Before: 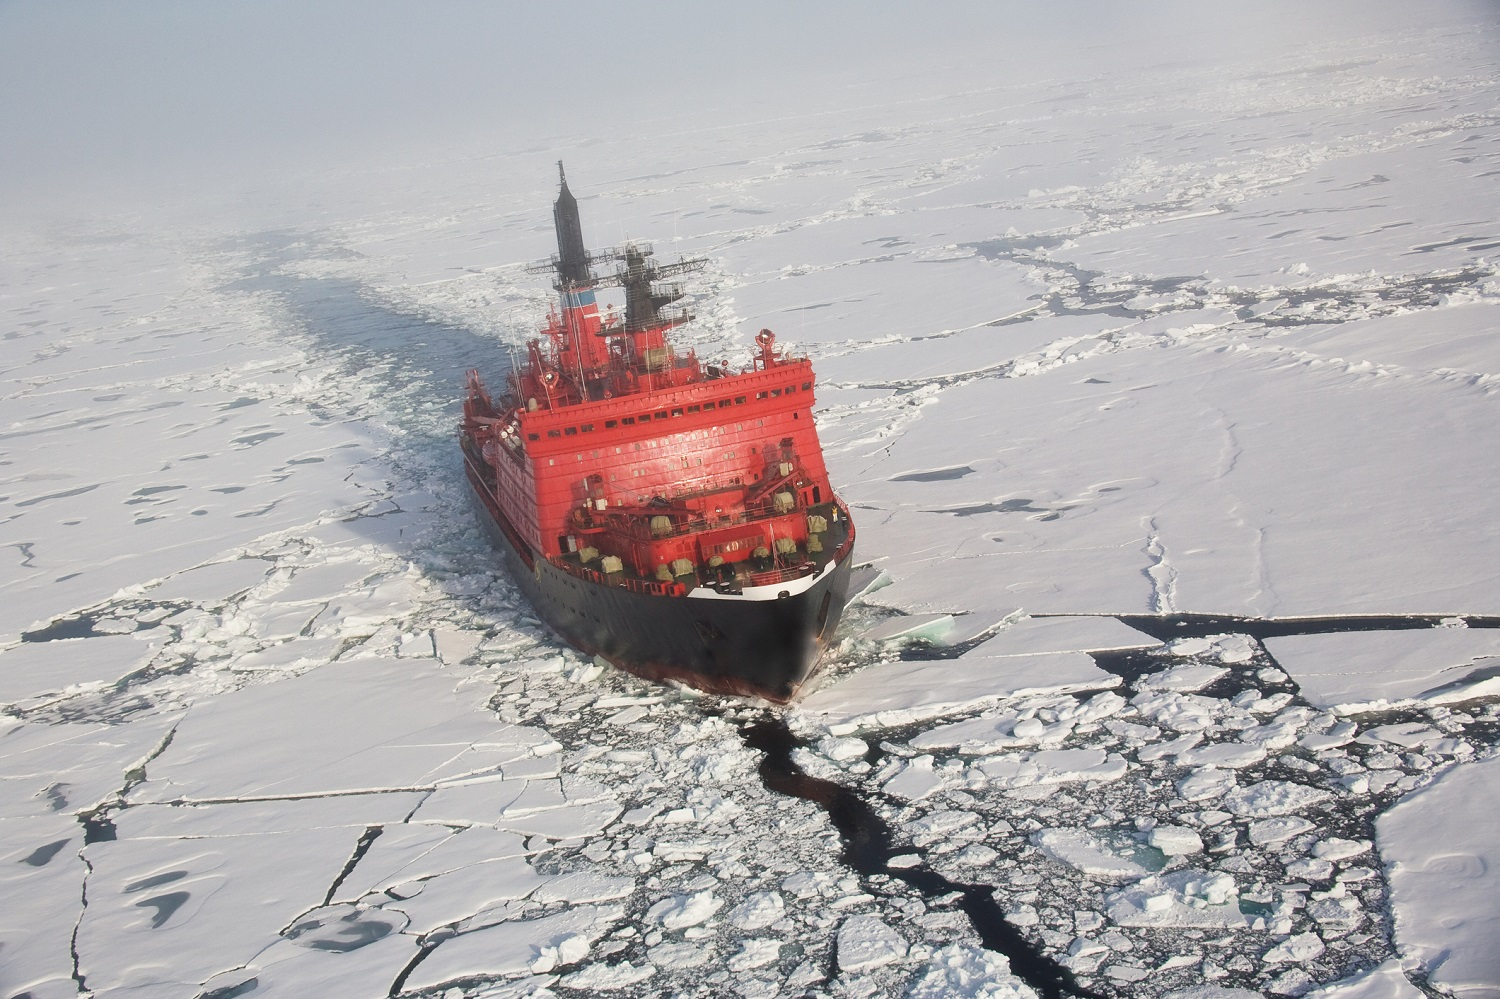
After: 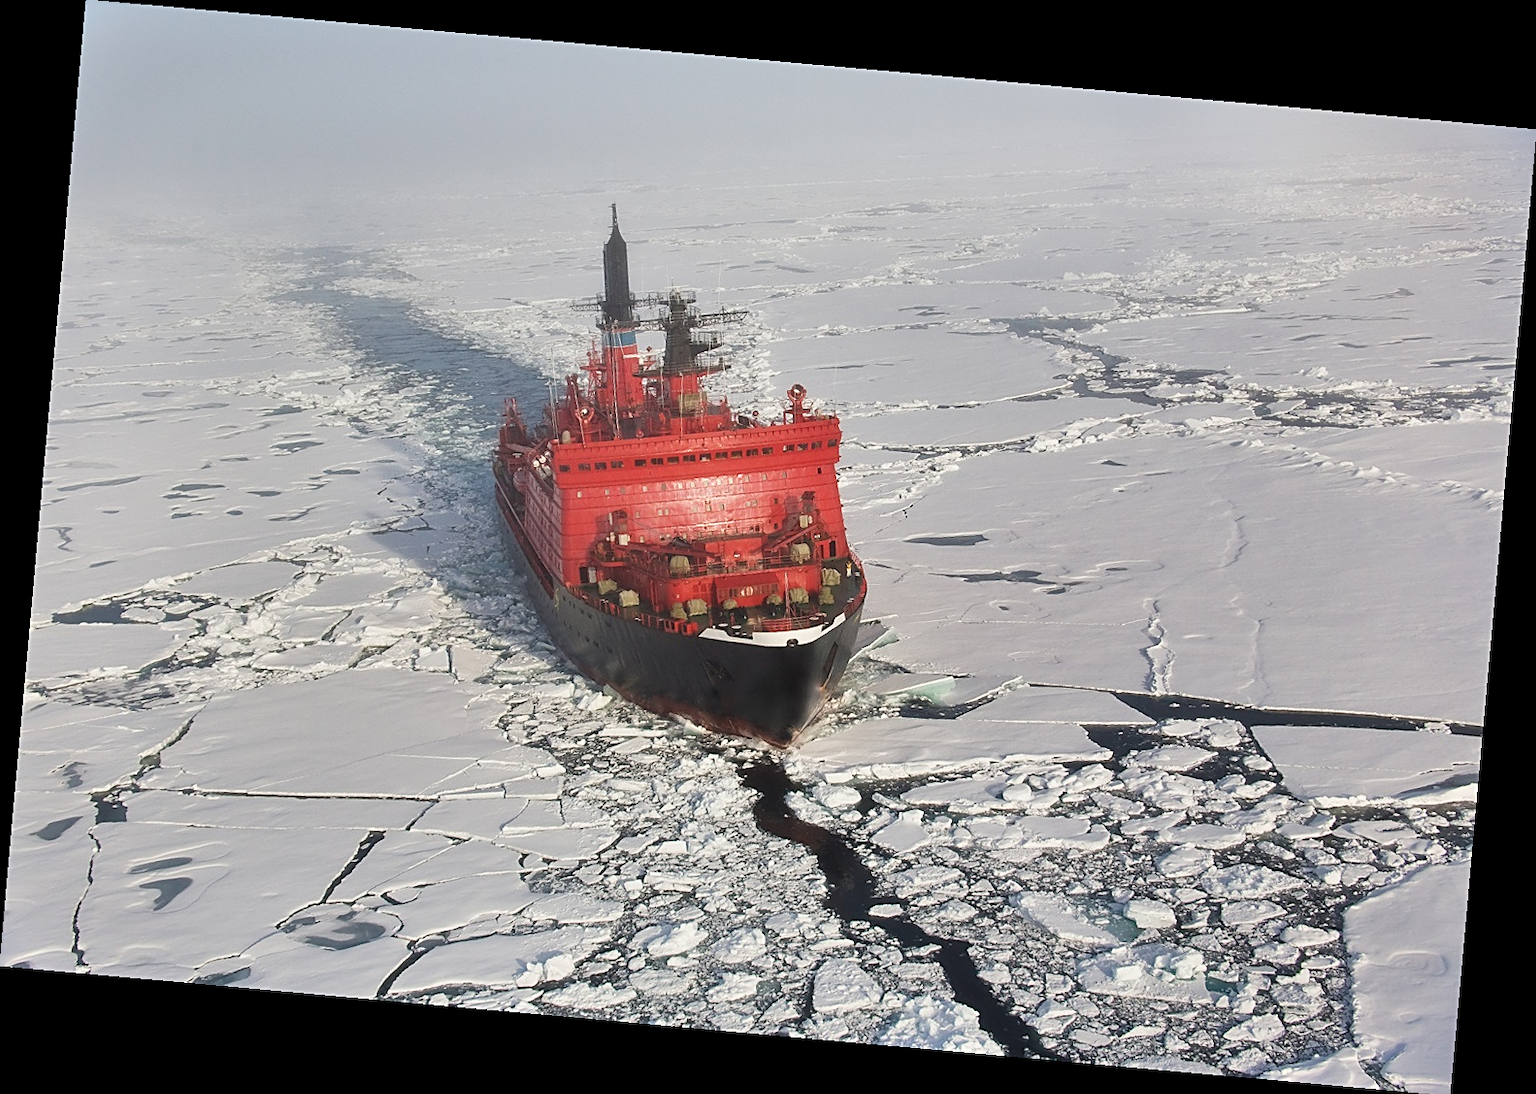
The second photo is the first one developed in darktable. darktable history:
rotate and perspective: rotation 5.12°, automatic cropping off
sharpen: on, module defaults
shadows and highlights: low approximation 0.01, soften with gaussian
